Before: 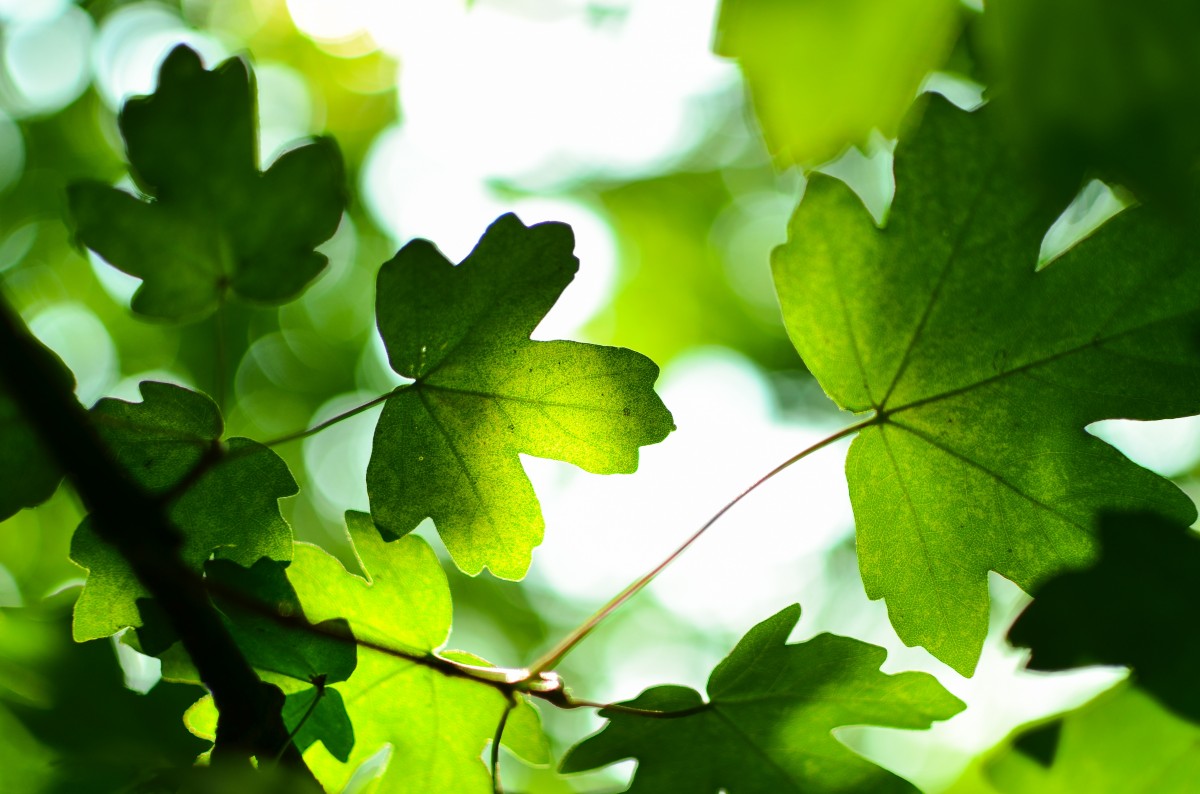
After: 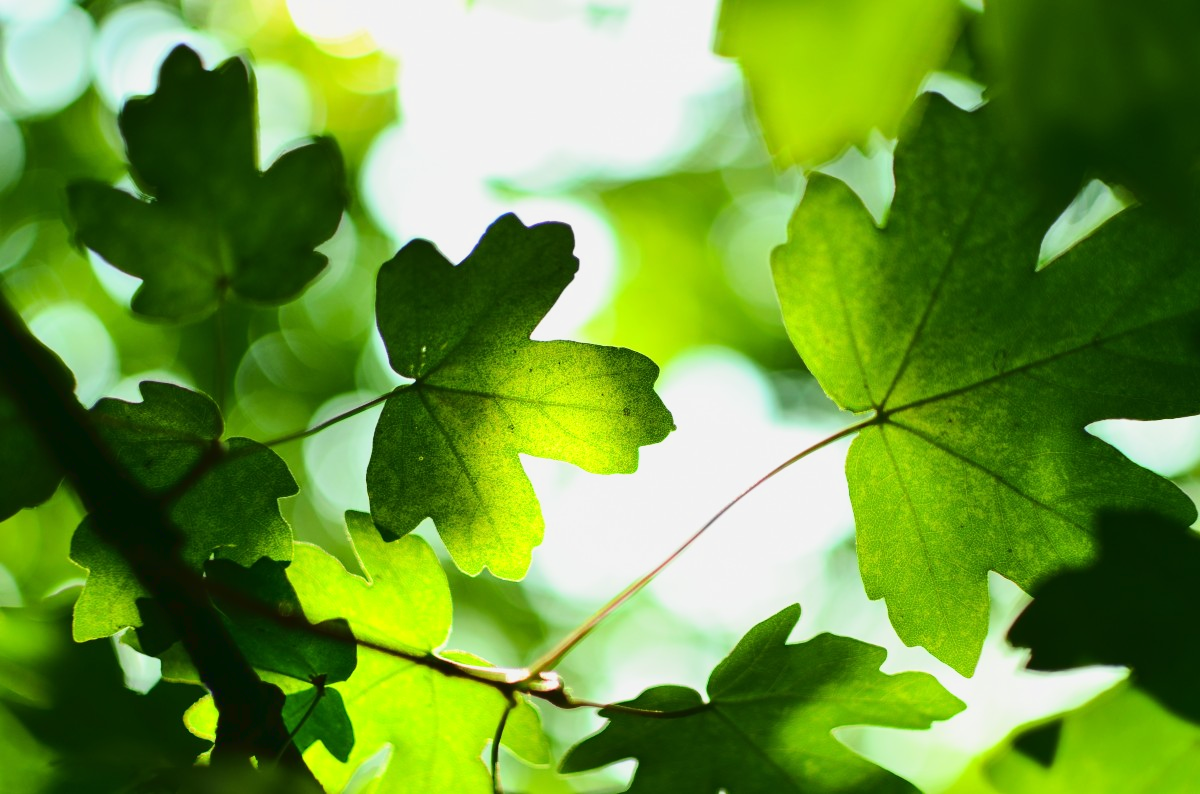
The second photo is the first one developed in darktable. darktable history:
tone curve: curves: ch0 [(0, 0.025) (0.15, 0.143) (0.452, 0.486) (0.751, 0.788) (1, 0.961)]; ch1 [(0, 0) (0.416, 0.4) (0.476, 0.469) (0.497, 0.494) (0.546, 0.571) (0.566, 0.607) (0.62, 0.657) (1, 1)]; ch2 [(0, 0) (0.386, 0.397) (0.505, 0.498) (0.547, 0.546) (0.579, 0.58) (1, 1)]
